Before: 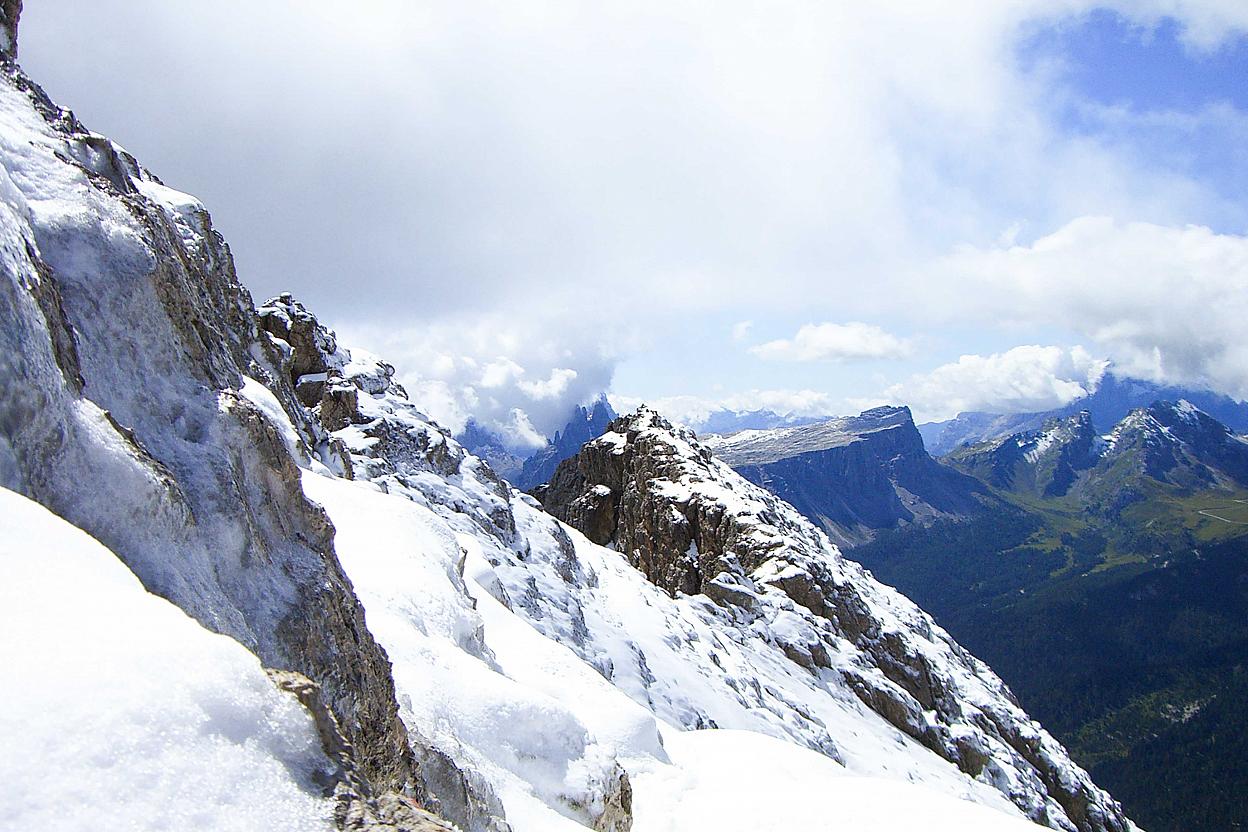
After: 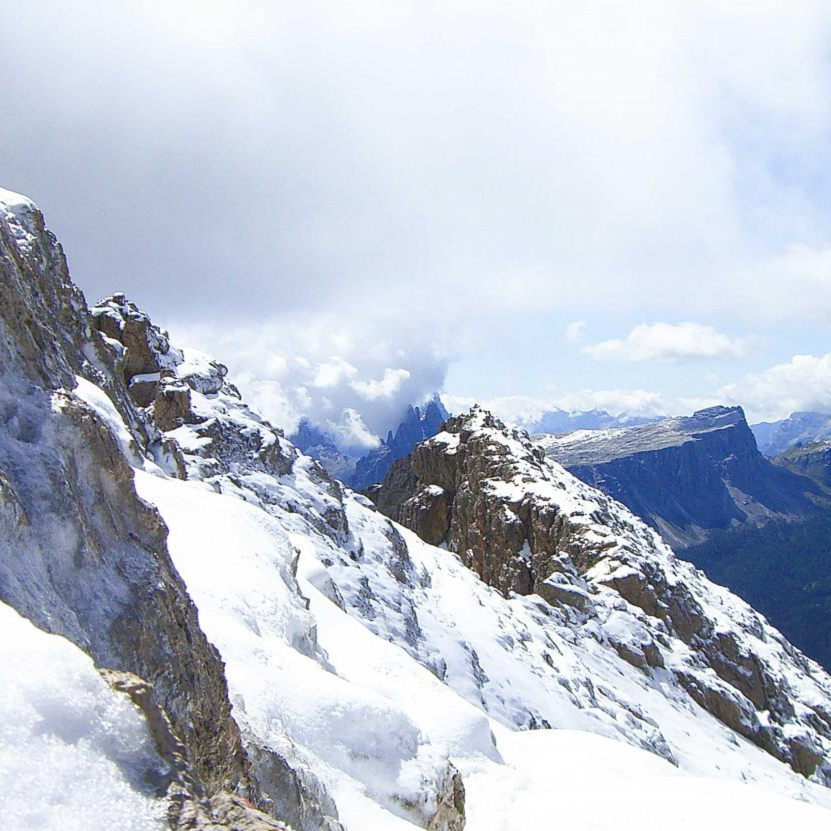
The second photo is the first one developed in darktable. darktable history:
lowpass: radius 0.5, unbound 0
rgb curve: curves: ch0 [(0, 0) (0.072, 0.166) (0.217, 0.293) (0.414, 0.42) (1, 1)], compensate middle gray true, preserve colors basic power
crop and rotate: left 13.409%, right 19.924%
